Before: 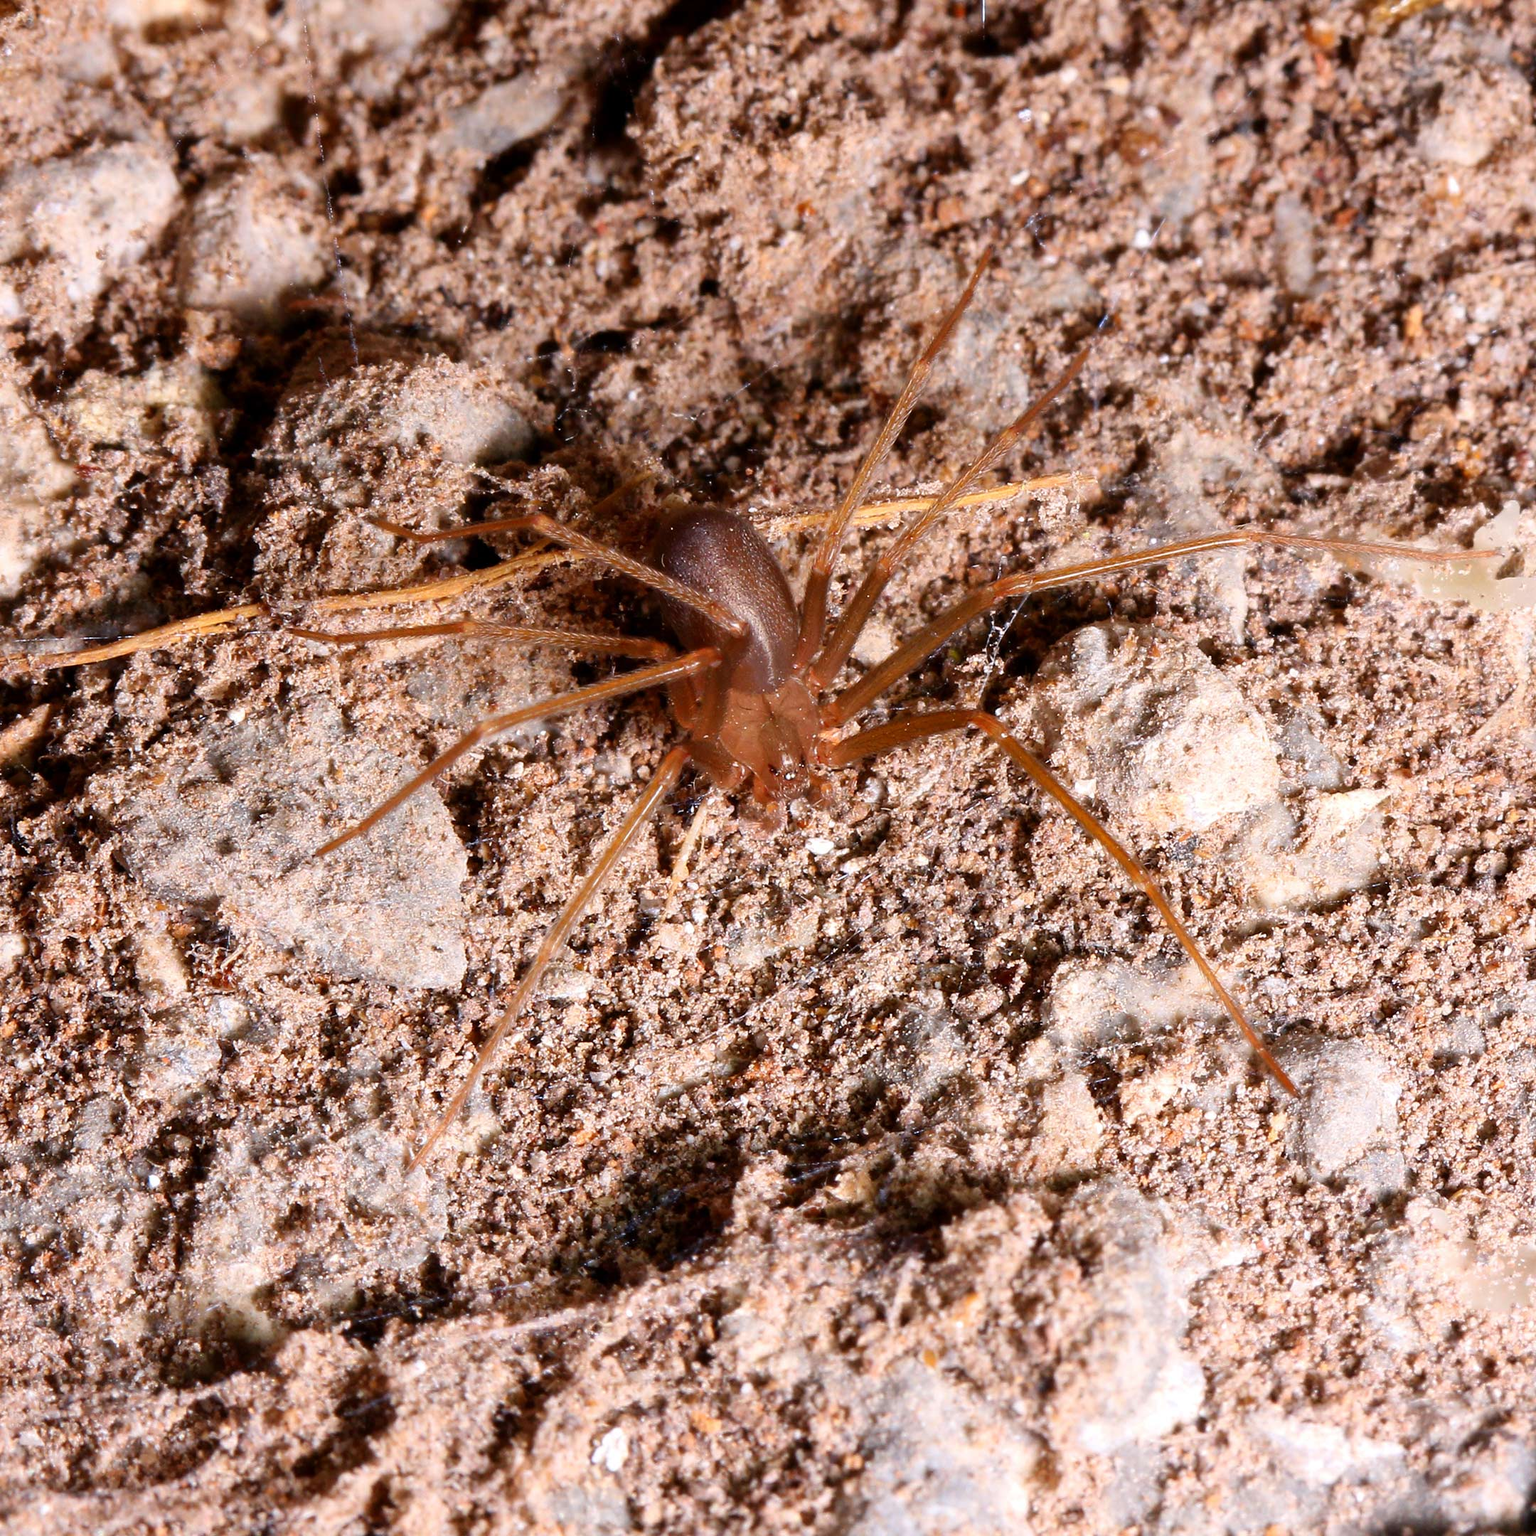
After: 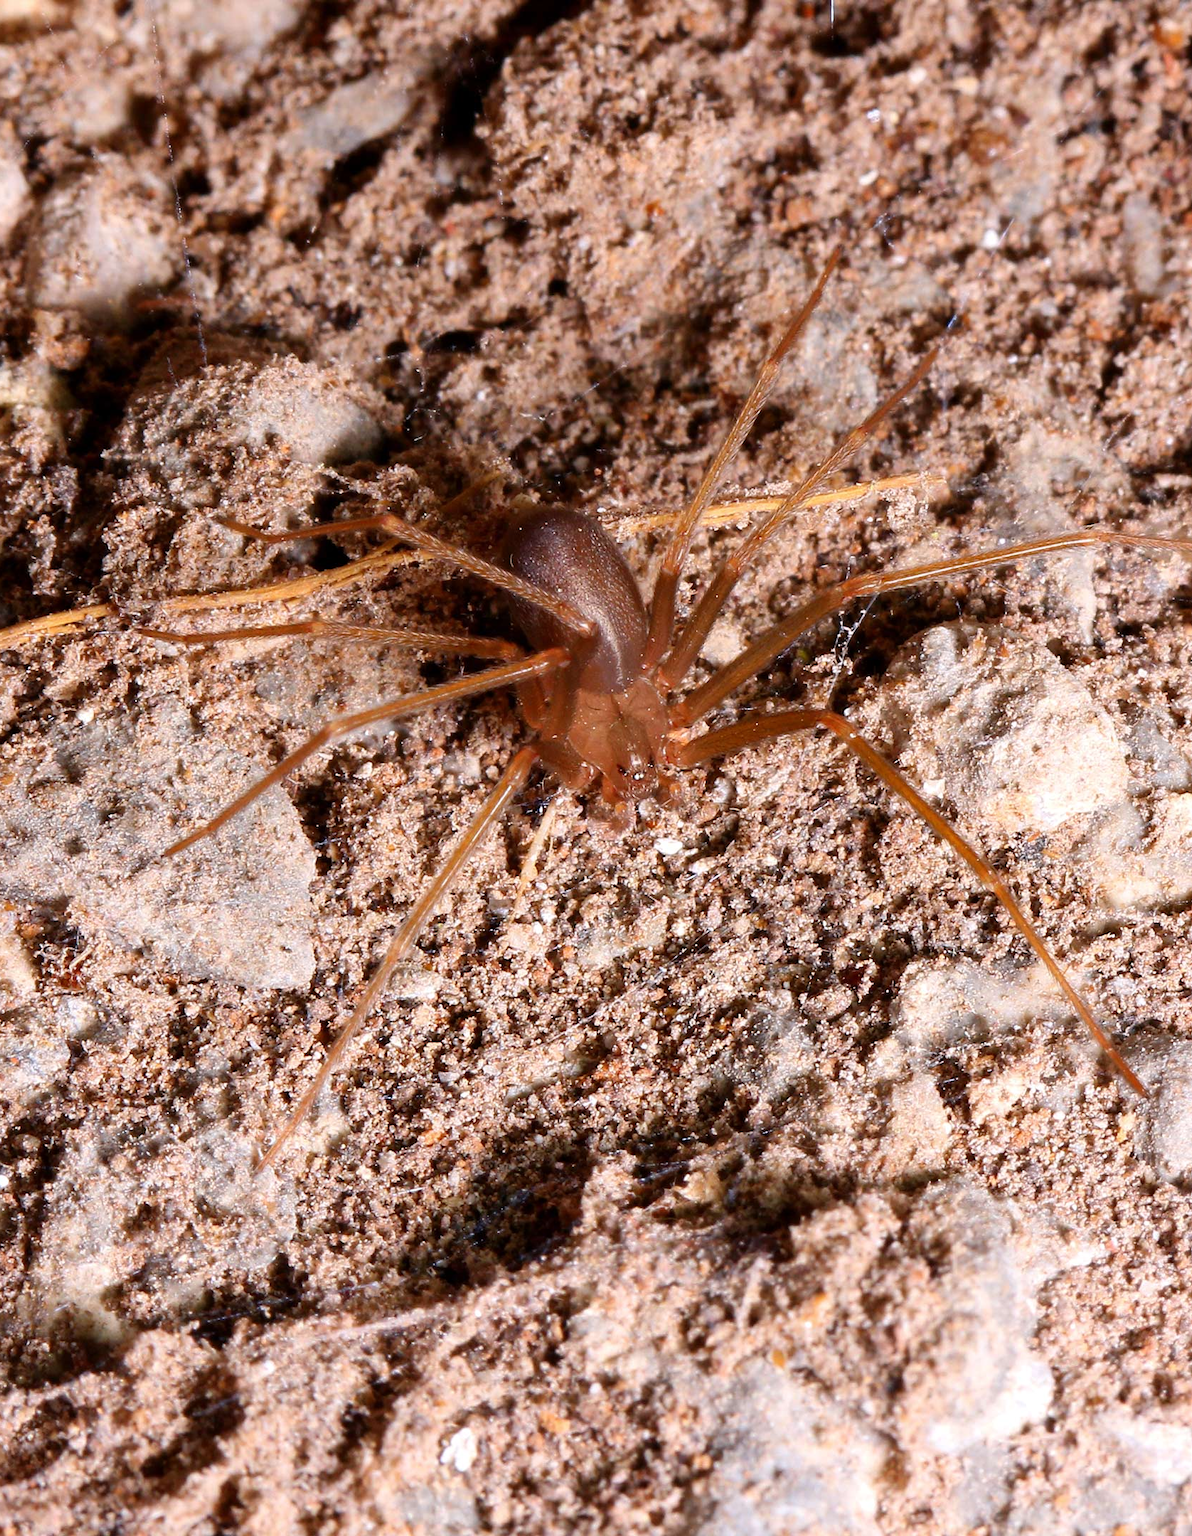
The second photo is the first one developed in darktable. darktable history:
crop: left 9.872%, right 12.478%
tone equalizer: edges refinement/feathering 500, mask exposure compensation -1.57 EV, preserve details no
